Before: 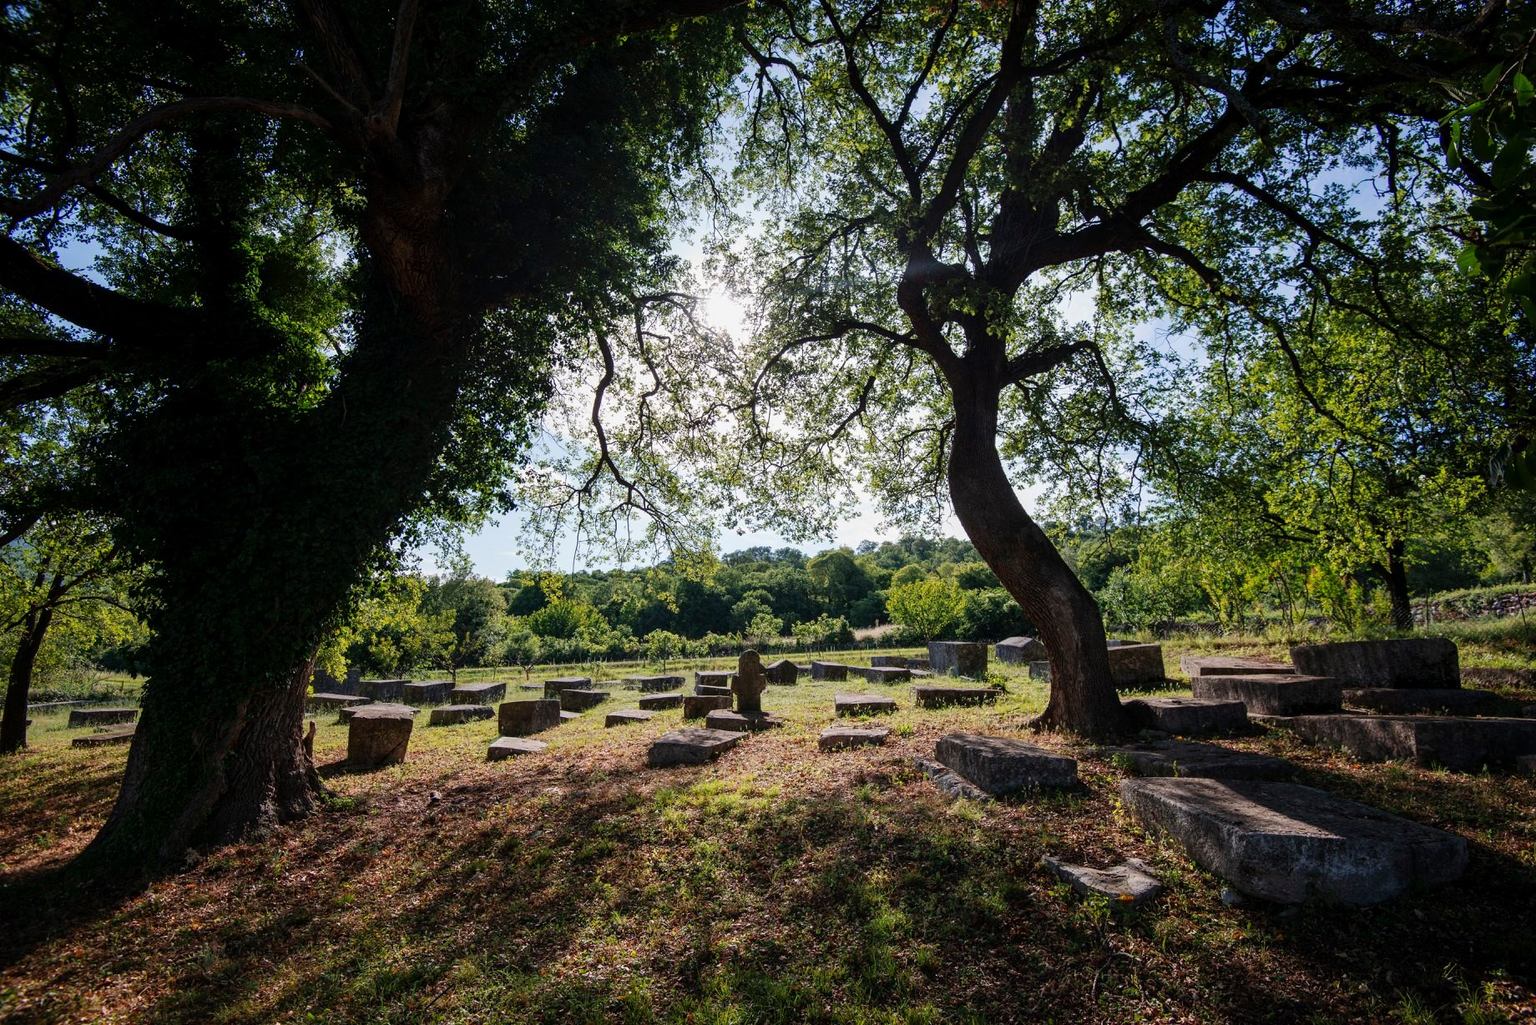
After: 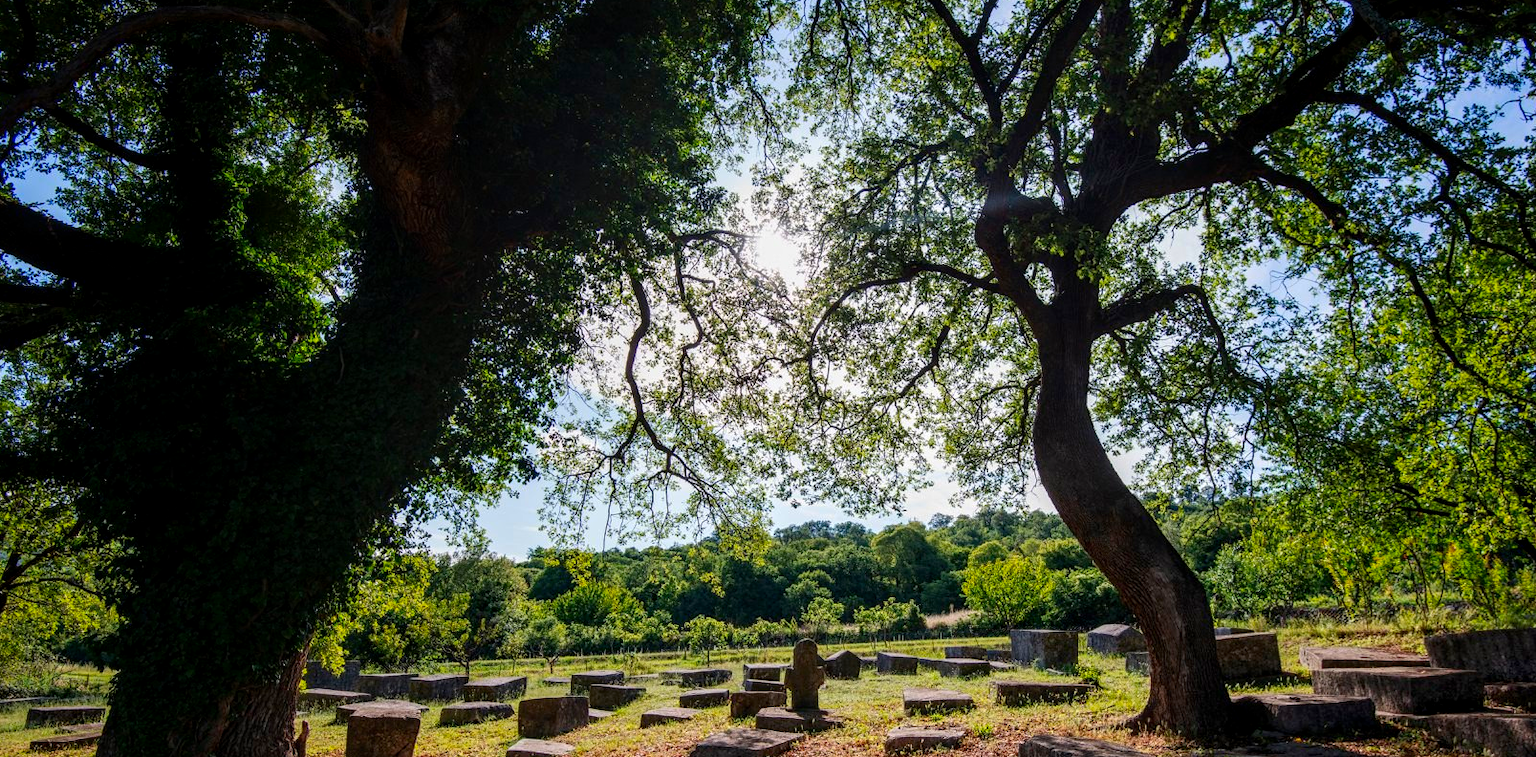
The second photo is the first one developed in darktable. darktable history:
crop: left 3.015%, top 8.969%, right 9.647%, bottom 26.457%
local contrast: on, module defaults
contrast brightness saturation: brightness -0.02, saturation 0.35
